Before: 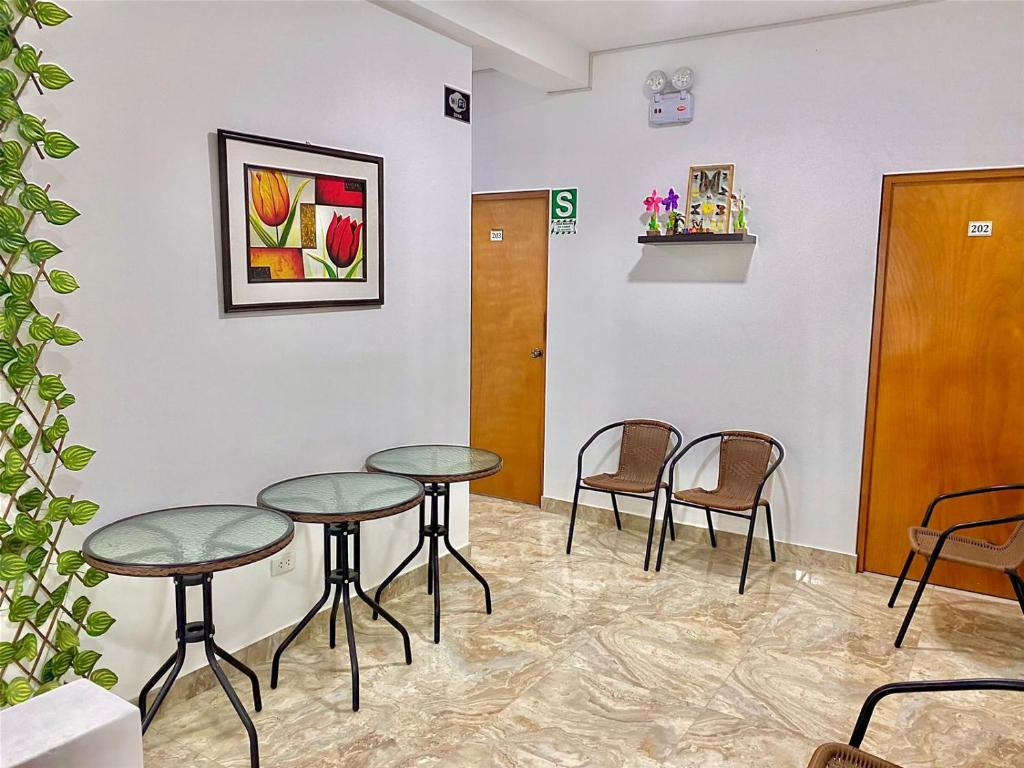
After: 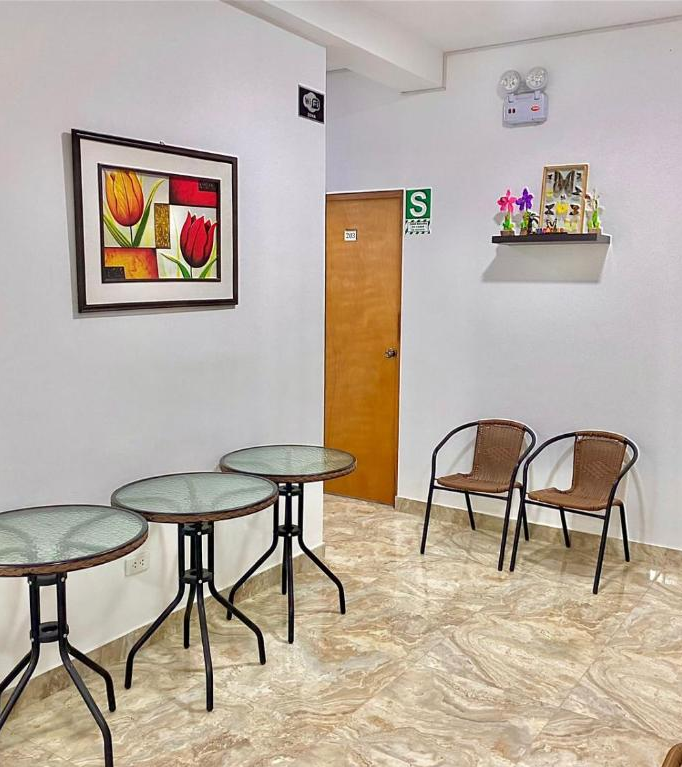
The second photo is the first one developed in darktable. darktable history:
crop and rotate: left 14.292%, right 19.041%
shadows and highlights: radius 334.93, shadows 63.48, highlights 6.06, compress 87.7%, highlights color adjustment 39.73%, soften with gaussian
rotate and perspective: automatic cropping off
